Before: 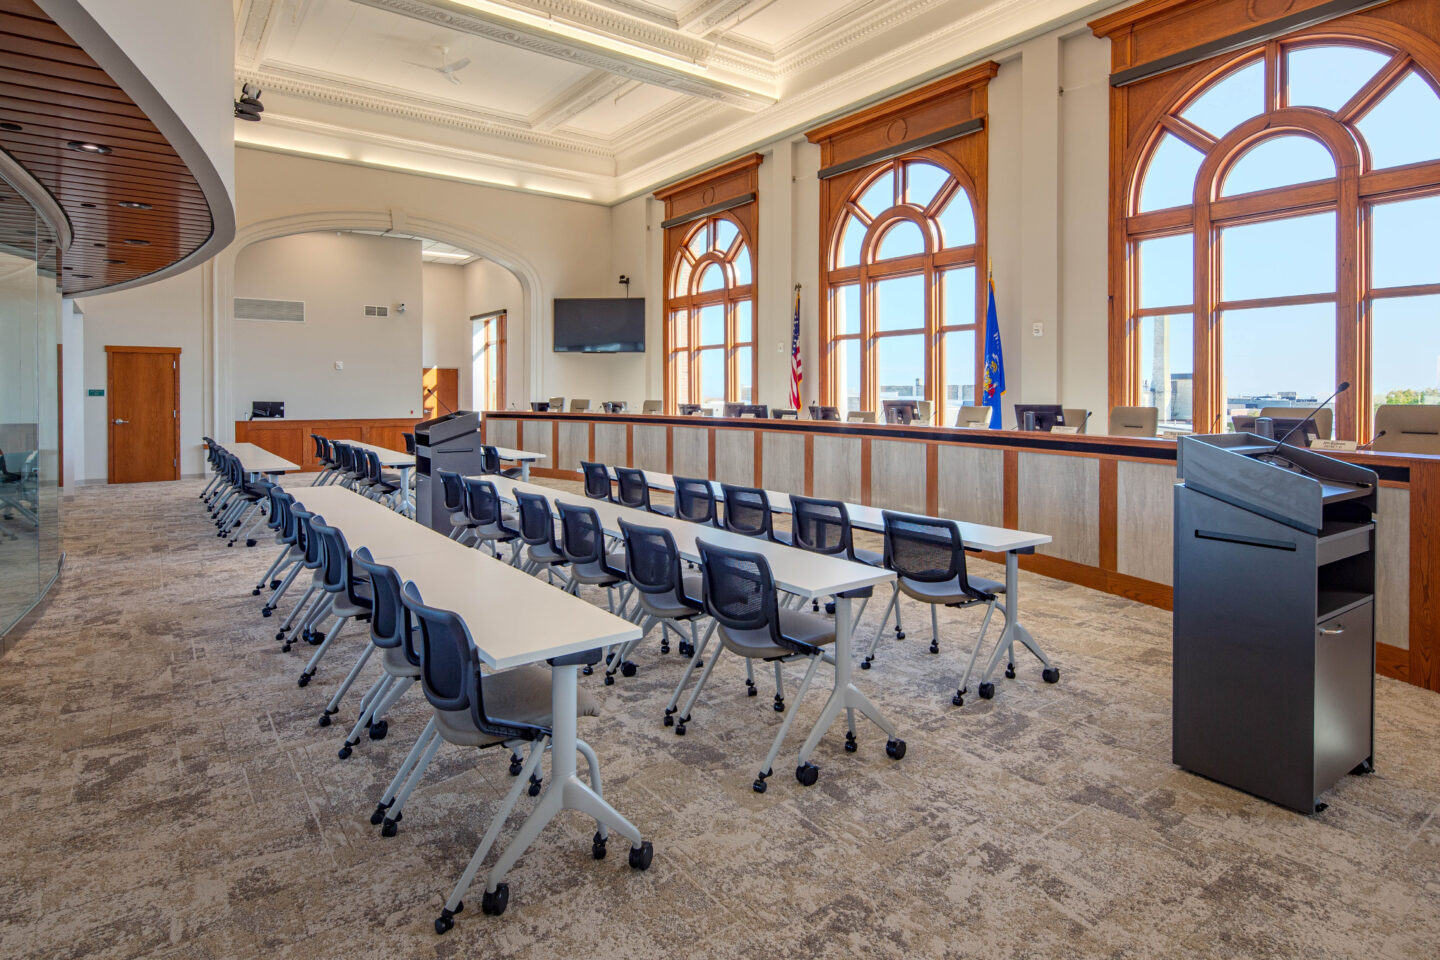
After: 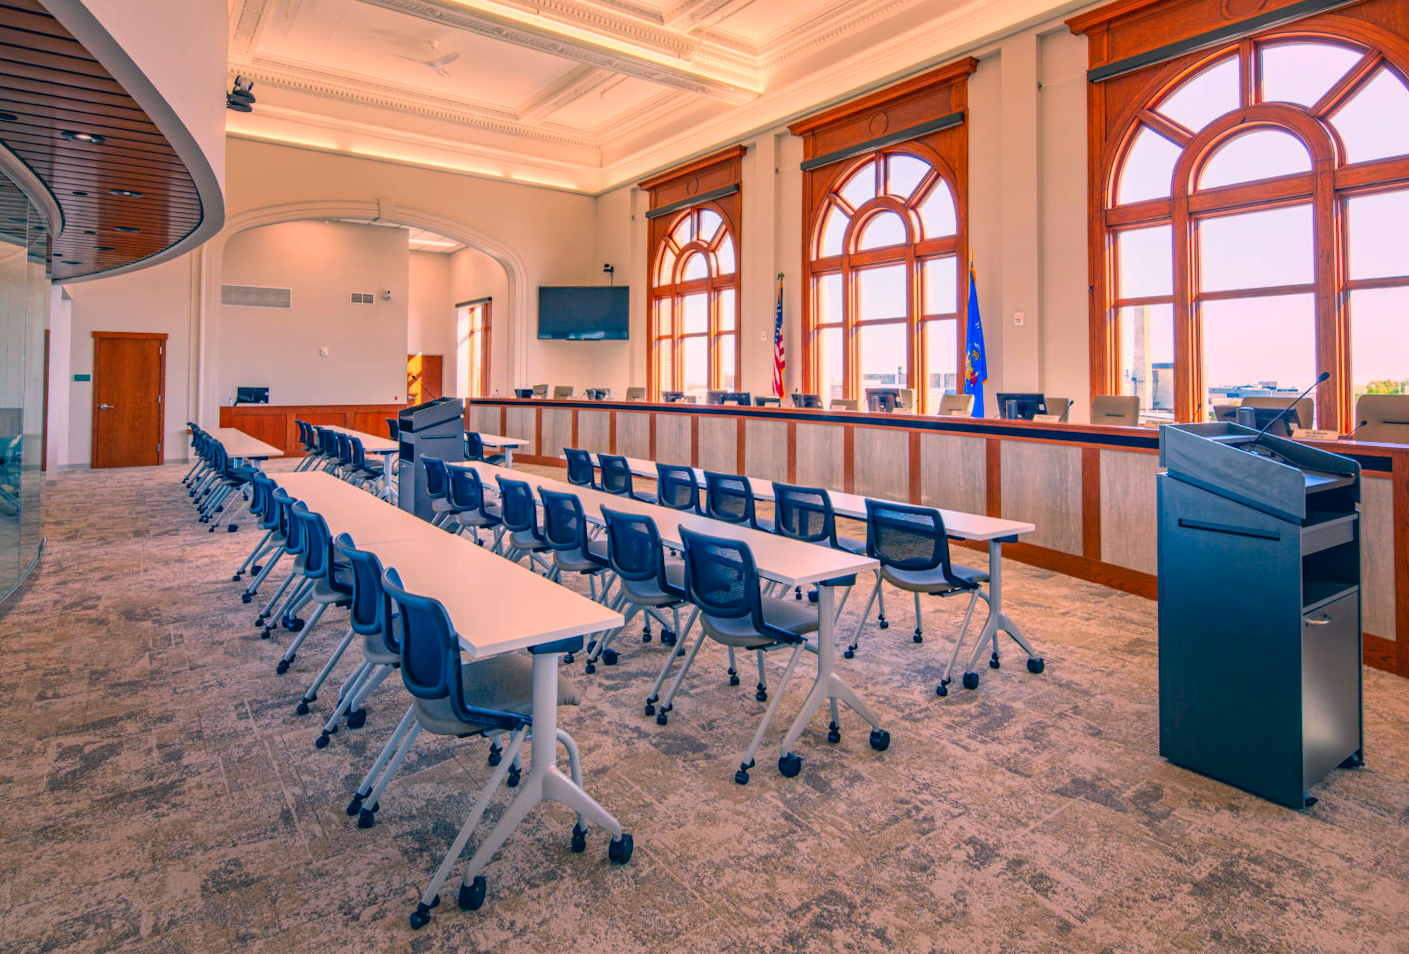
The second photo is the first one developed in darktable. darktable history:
white balance: red 1.045, blue 0.932
color correction: highlights a* 17.03, highlights b* 0.205, shadows a* -15.38, shadows b* -14.56, saturation 1.5
rotate and perspective: rotation 0.226°, lens shift (vertical) -0.042, crop left 0.023, crop right 0.982, crop top 0.006, crop bottom 0.994
tone equalizer: on, module defaults
local contrast: highlights 100%, shadows 100%, detail 120%, midtone range 0.2
